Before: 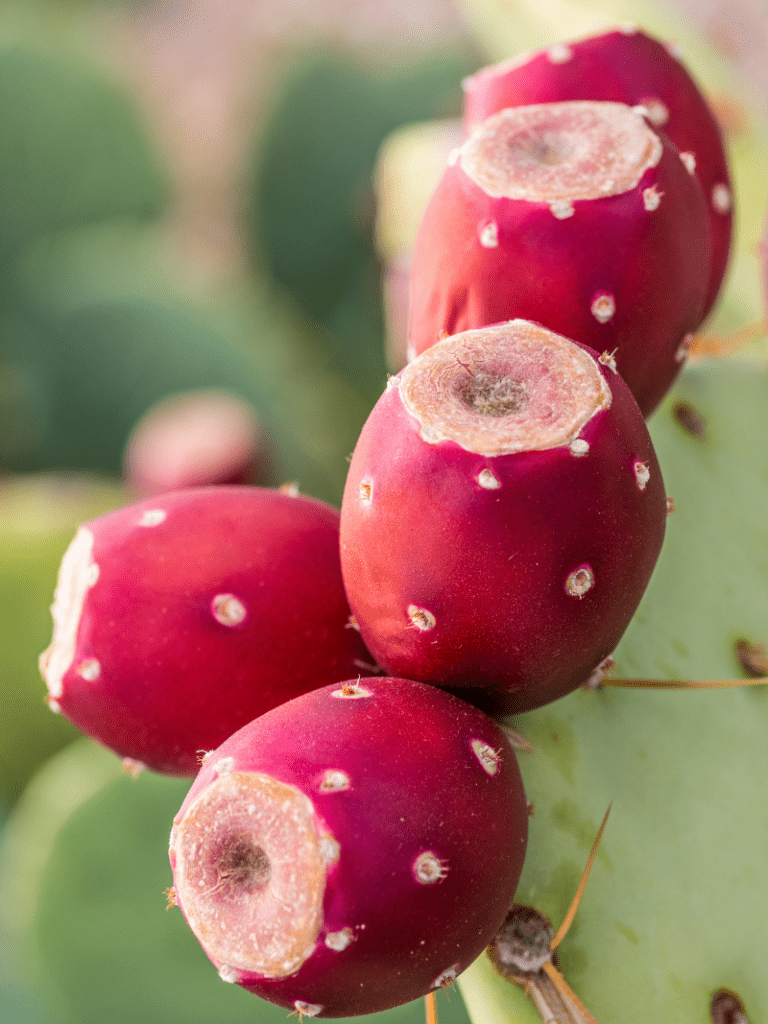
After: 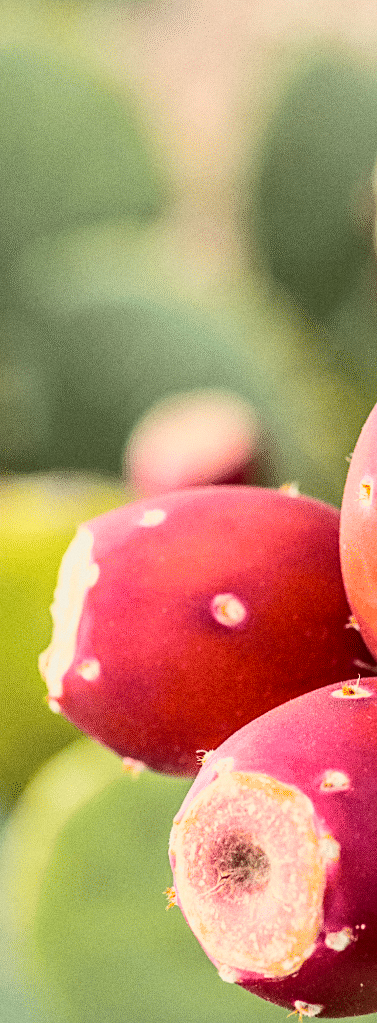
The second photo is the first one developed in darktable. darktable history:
grain: on, module defaults
crop and rotate: left 0%, top 0%, right 50.845%
sharpen: on, module defaults
tone curve: curves: ch0 [(0, 0.029) (0.087, 0.084) (0.227, 0.239) (0.46, 0.576) (0.657, 0.796) (0.861, 0.932) (0.997, 0.951)]; ch1 [(0, 0) (0.353, 0.344) (0.45, 0.46) (0.502, 0.494) (0.534, 0.523) (0.573, 0.576) (0.602, 0.631) (0.647, 0.669) (1, 1)]; ch2 [(0, 0) (0.333, 0.346) (0.385, 0.395) (0.44, 0.466) (0.5, 0.493) (0.521, 0.56) (0.553, 0.579) (0.573, 0.599) (0.667, 0.777) (1, 1)], color space Lab, independent channels, preserve colors none
